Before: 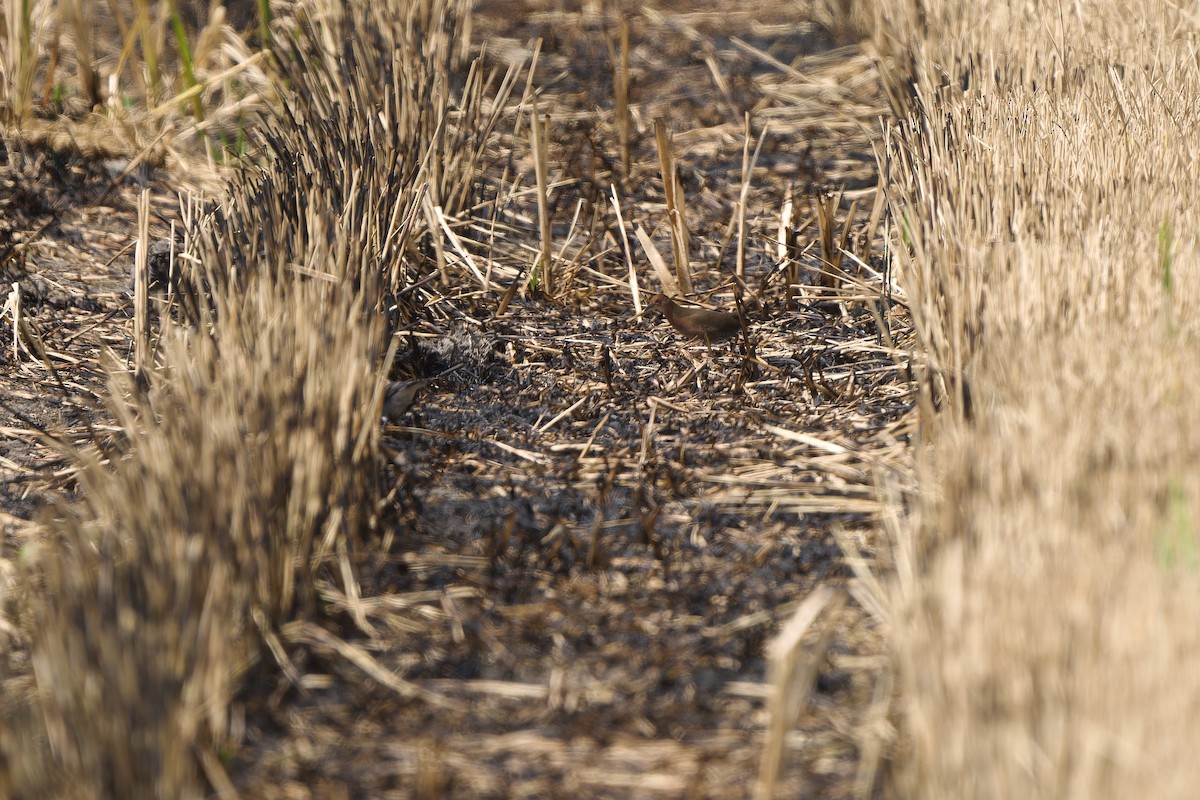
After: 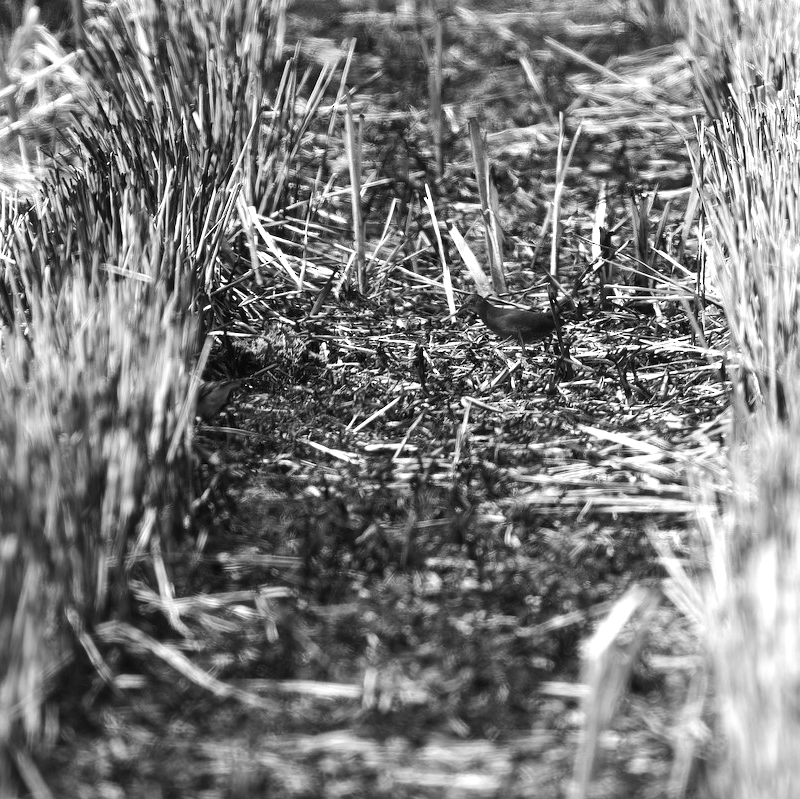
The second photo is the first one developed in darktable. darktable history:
crop and rotate: left 15.546%, right 17.787%
tone equalizer: -8 EV -0.75 EV, -7 EV -0.7 EV, -6 EV -0.6 EV, -5 EV -0.4 EV, -3 EV 0.4 EV, -2 EV 0.6 EV, -1 EV 0.7 EV, +0 EV 0.75 EV, edges refinement/feathering 500, mask exposure compensation -1.57 EV, preserve details no
monochrome: on, module defaults
